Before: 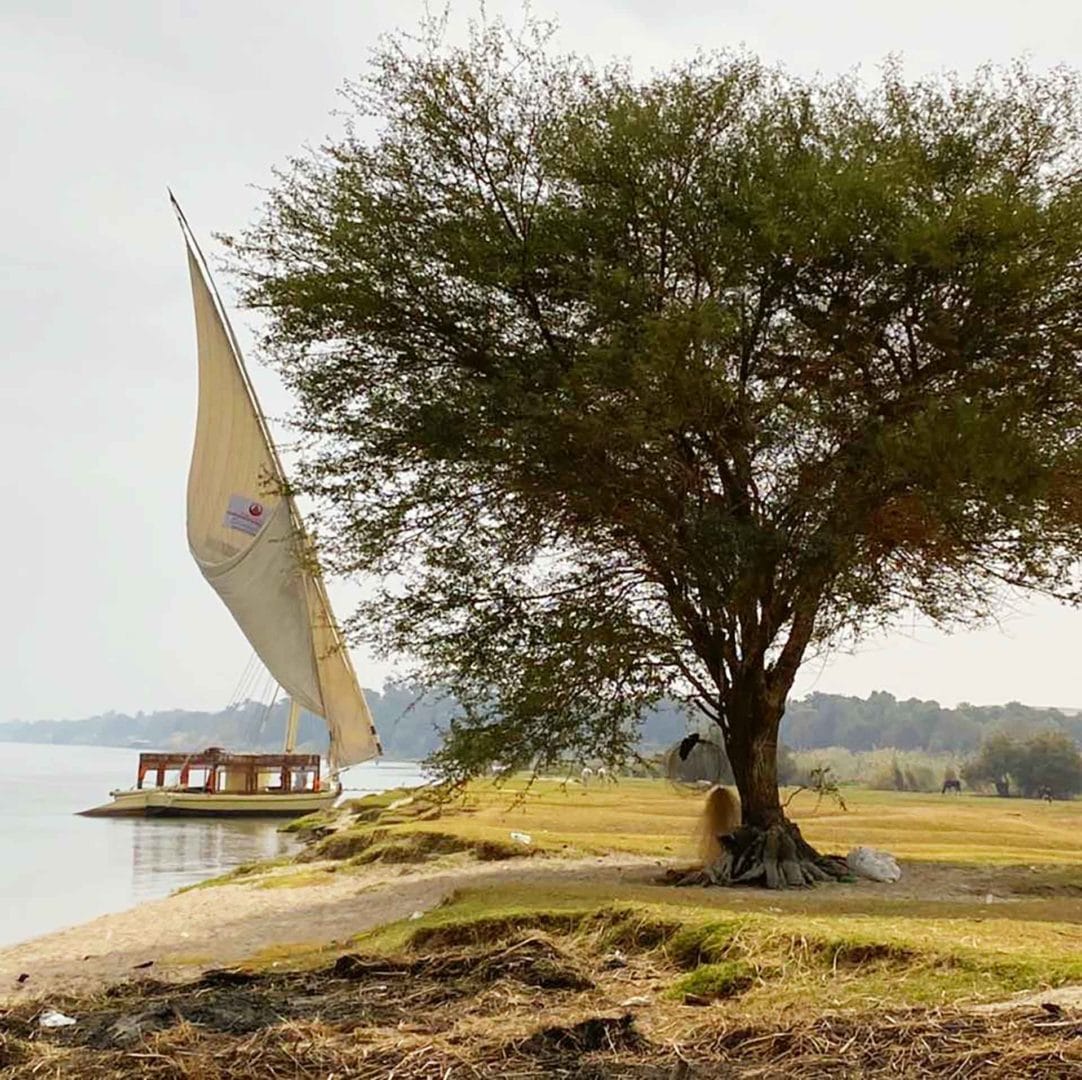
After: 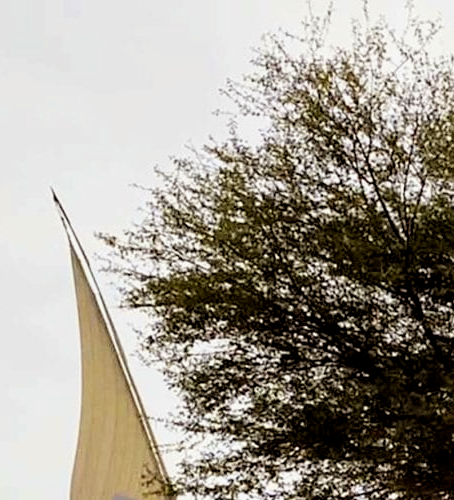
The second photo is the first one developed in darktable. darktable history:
sharpen: radius 2.883, amount 0.868, threshold 47.523
local contrast: highlights 100%, shadows 100%, detail 120%, midtone range 0.2
crop and rotate: left 10.817%, top 0.062%, right 47.194%, bottom 53.626%
filmic rgb: black relative exposure -4.93 EV, white relative exposure 2.84 EV, hardness 3.72
color contrast: green-magenta contrast 0.8, blue-yellow contrast 1.1, unbound 0
color balance: mode lift, gamma, gain (sRGB), lift [1, 1.049, 1, 1]
